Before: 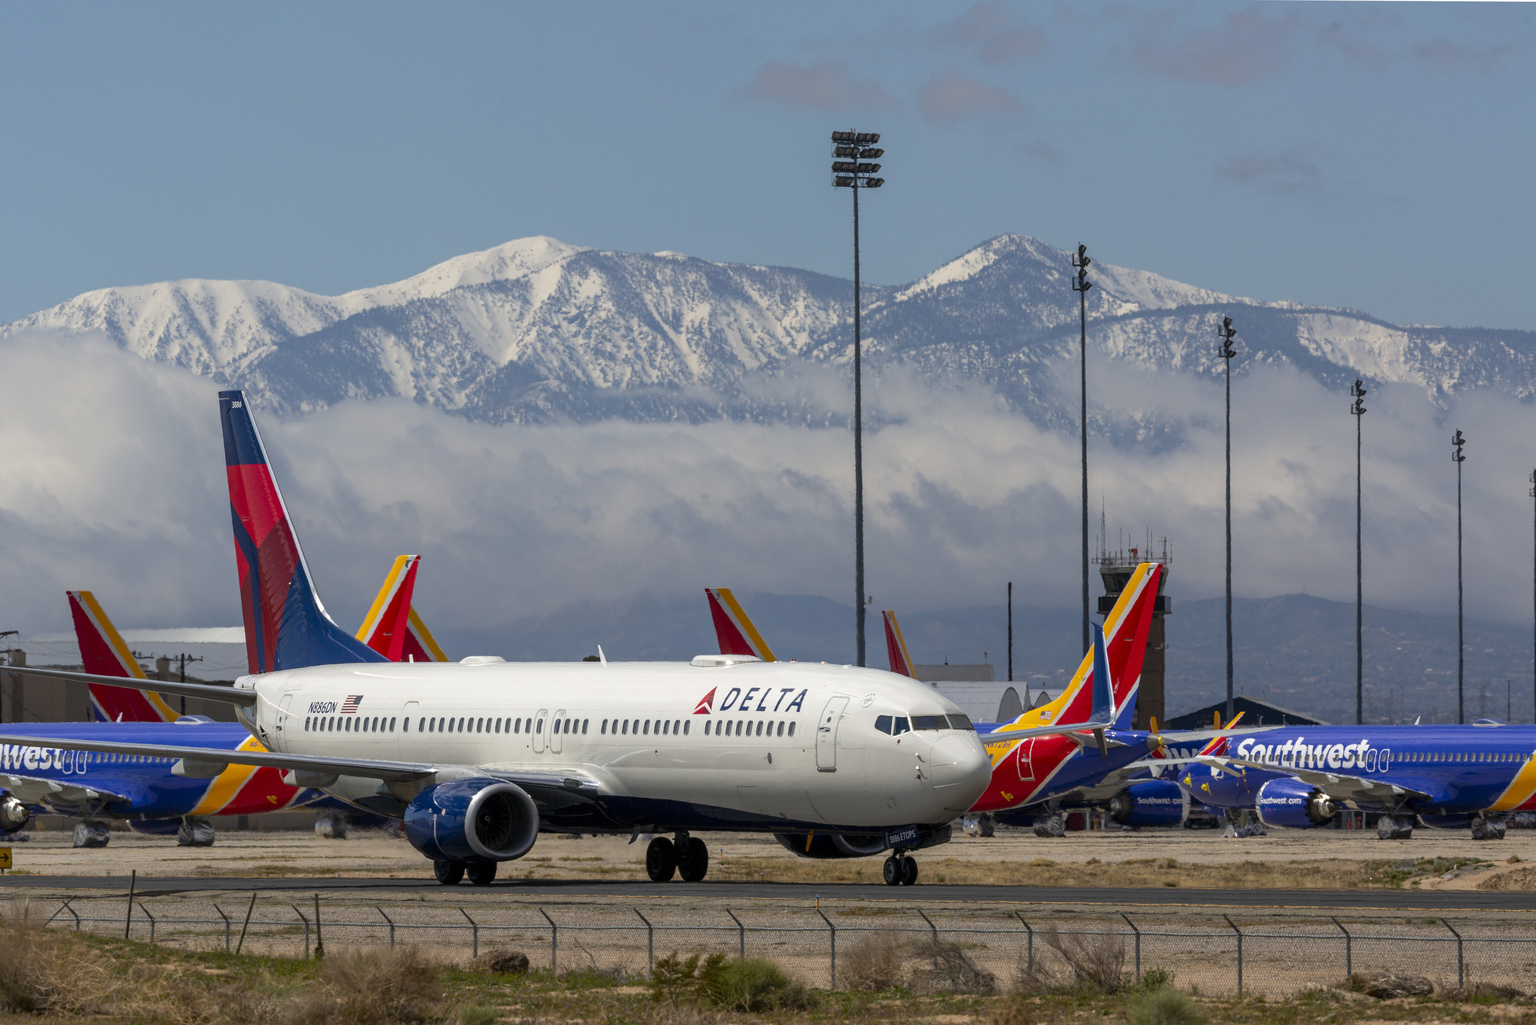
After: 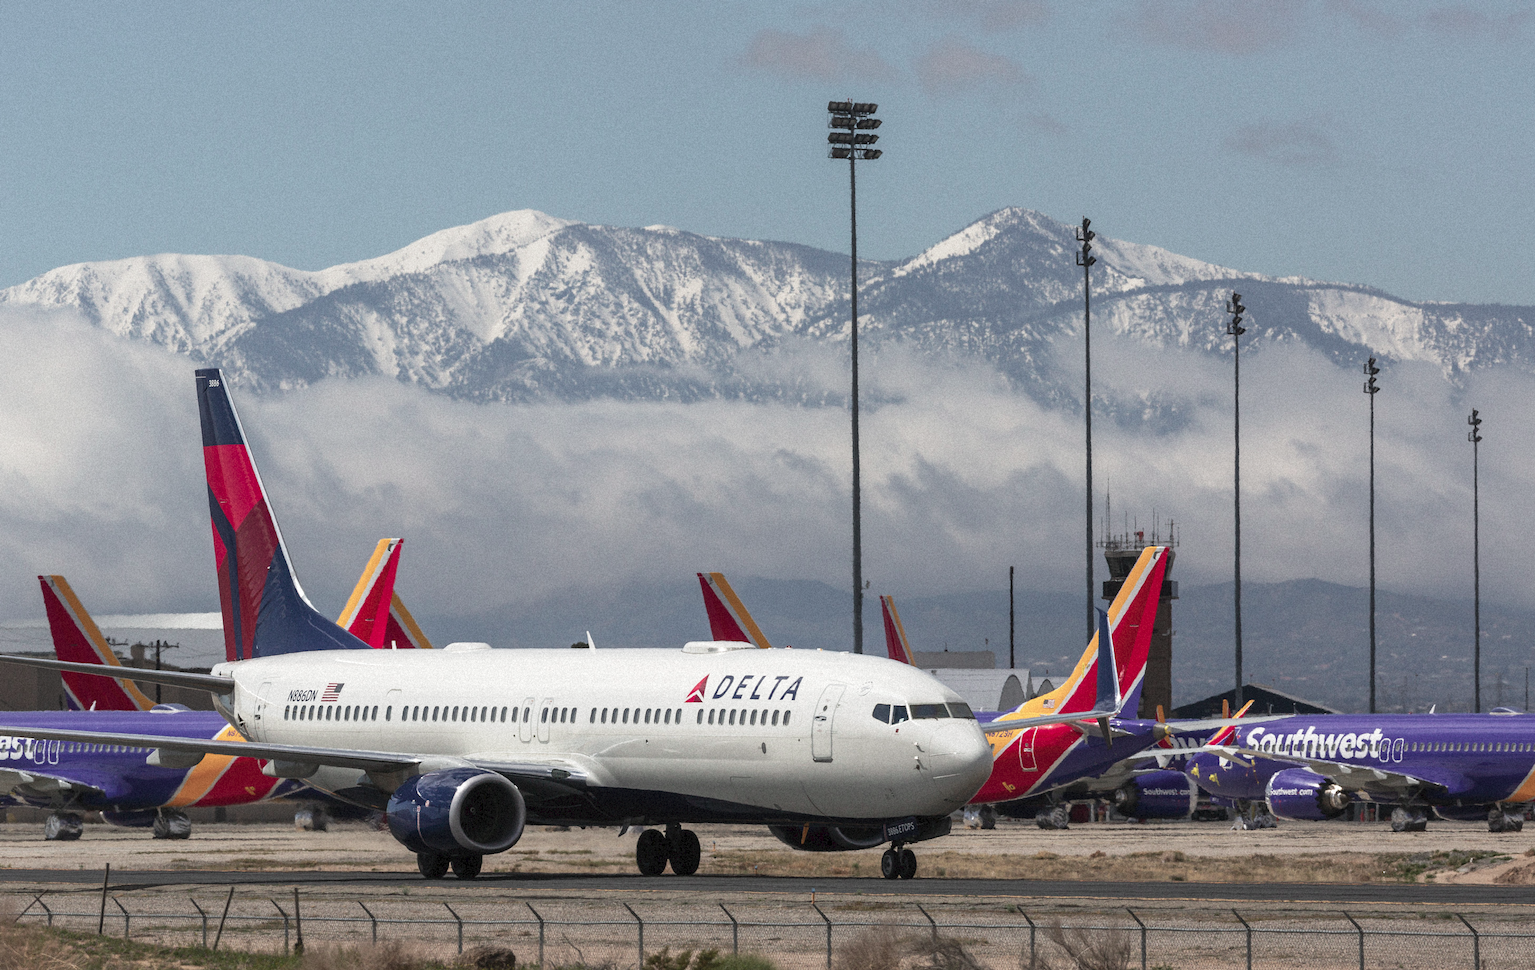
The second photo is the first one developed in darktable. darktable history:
color contrast: blue-yellow contrast 0.62
tone equalizer: on, module defaults
grain: mid-tones bias 0%
crop: left 1.964%, top 3.251%, right 1.122%, bottom 4.933%
tone curve: curves: ch0 [(0, 0) (0.003, 0.045) (0.011, 0.051) (0.025, 0.057) (0.044, 0.074) (0.069, 0.096) (0.1, 0.125) (0.136, 0.16) (0.177, 0.201) (0.224, 0.242) (0.277, 0.299) (0.335, 0.362) (0.399, 0.432) (0.468, 0.512) (0.543, 0.601) (0.623, 0.691) (0.709, 0.786) (0.801, 0.876) (0.898, 0.927) (1, 1)], preserve colors none
color balance rgb: global vibrance 0.5%
